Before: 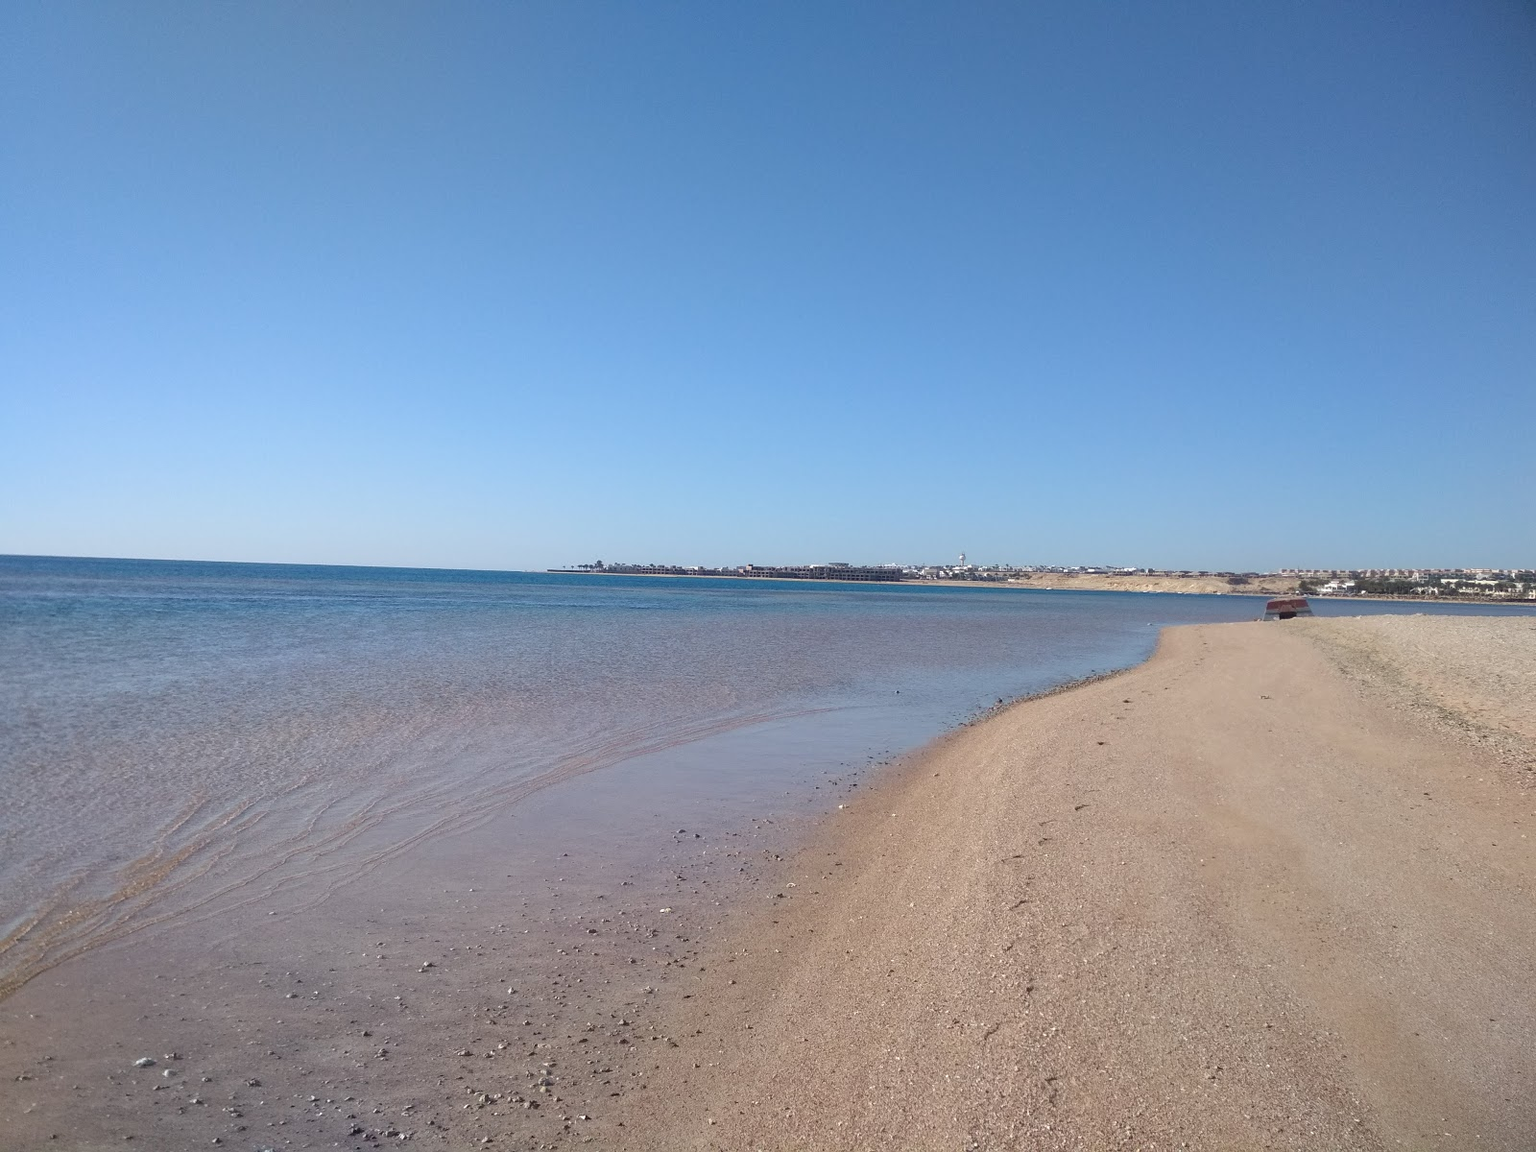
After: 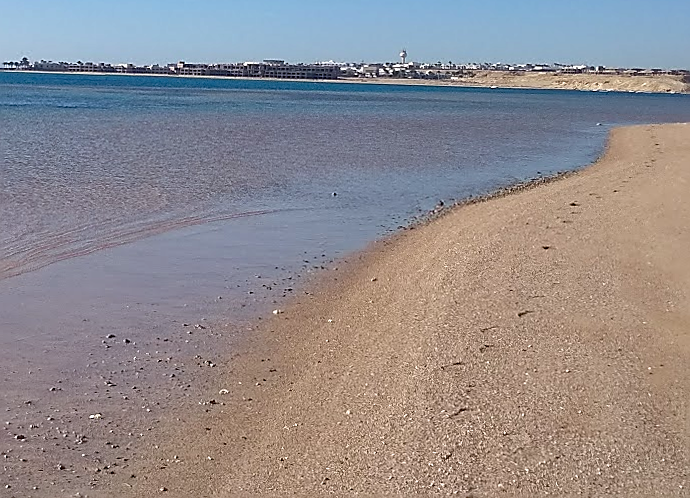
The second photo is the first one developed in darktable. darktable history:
haze removal: compatibility mode true, adaptive false
rotate and perspective: lens shift (vertical) 0.048, lens shift (horizontal) -0.024, automatic cropping off
crop: left 37.221%, top 45.169%, right 20.63%, bottom 13.777%
shadows and highlights: soften with gaussian
sharpen: radius 1.4, amount 1.25, threshold 0.7
